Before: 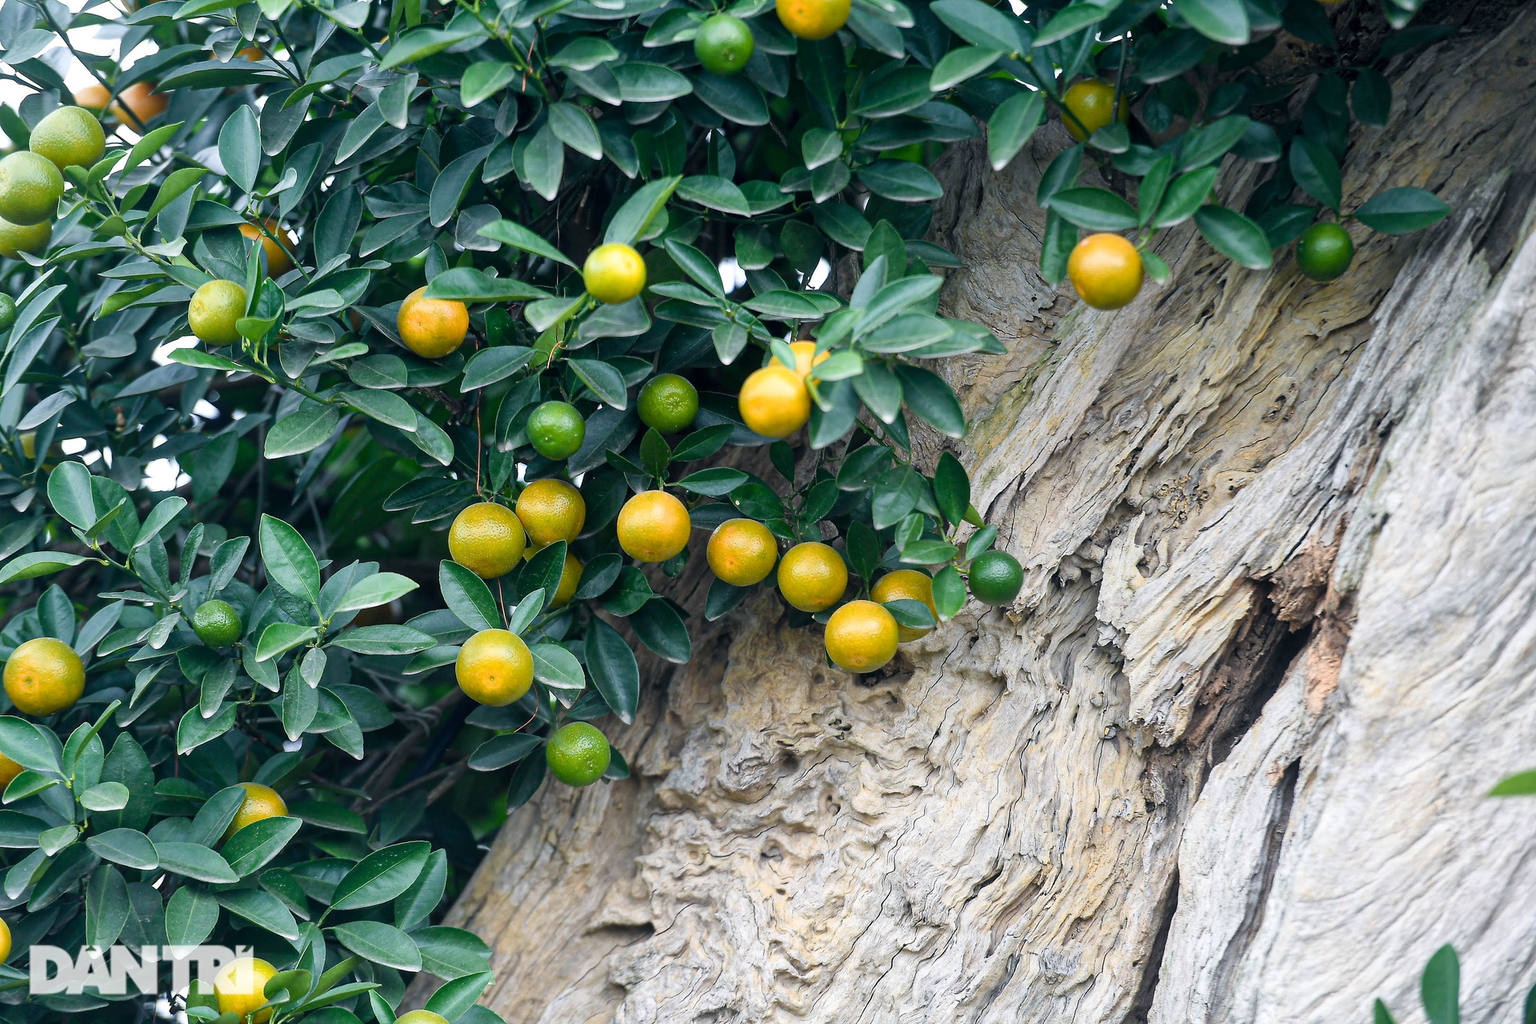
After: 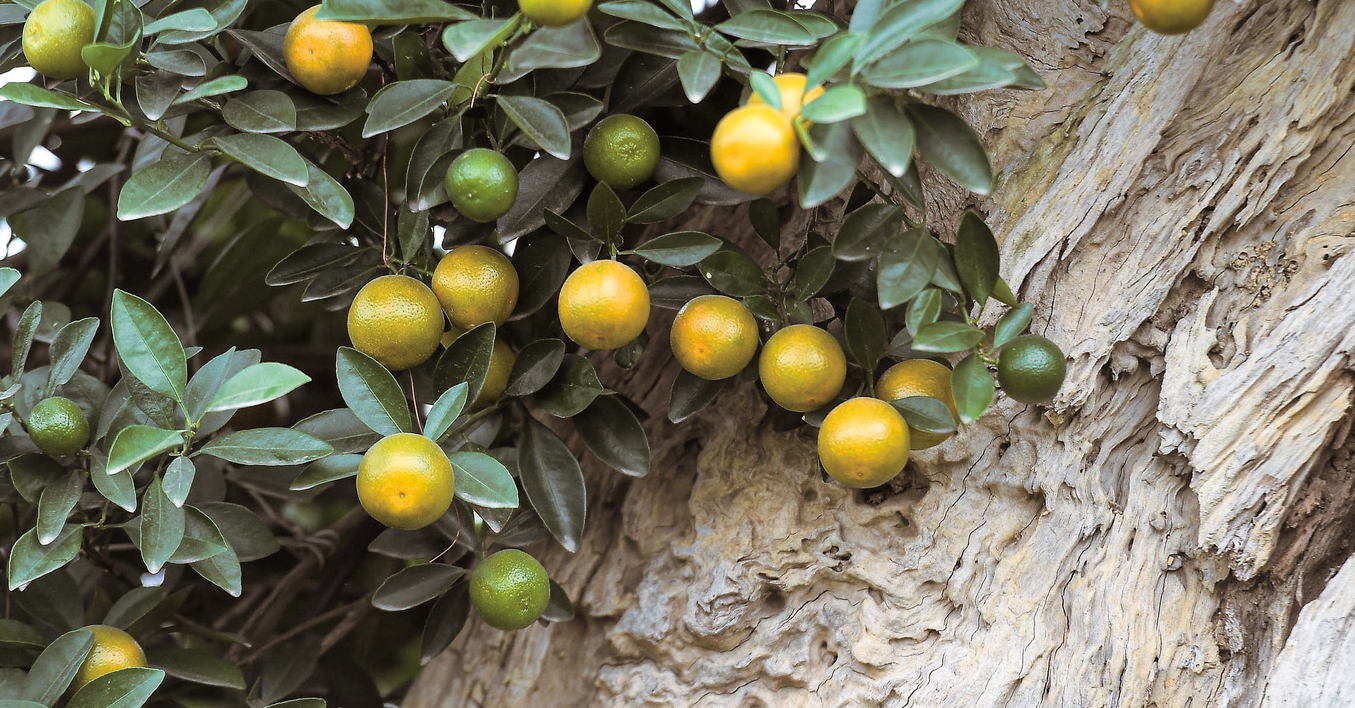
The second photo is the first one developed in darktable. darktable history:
crop: left 11.123%, top 27.61%, right 18.3%, bottom 17.034%
split-toning: shadows › hue 32.4°, shadows › saturation 0.51, highlights › hue 180°, highlights › saturation 0, balance -60.17, compress 55.19%
